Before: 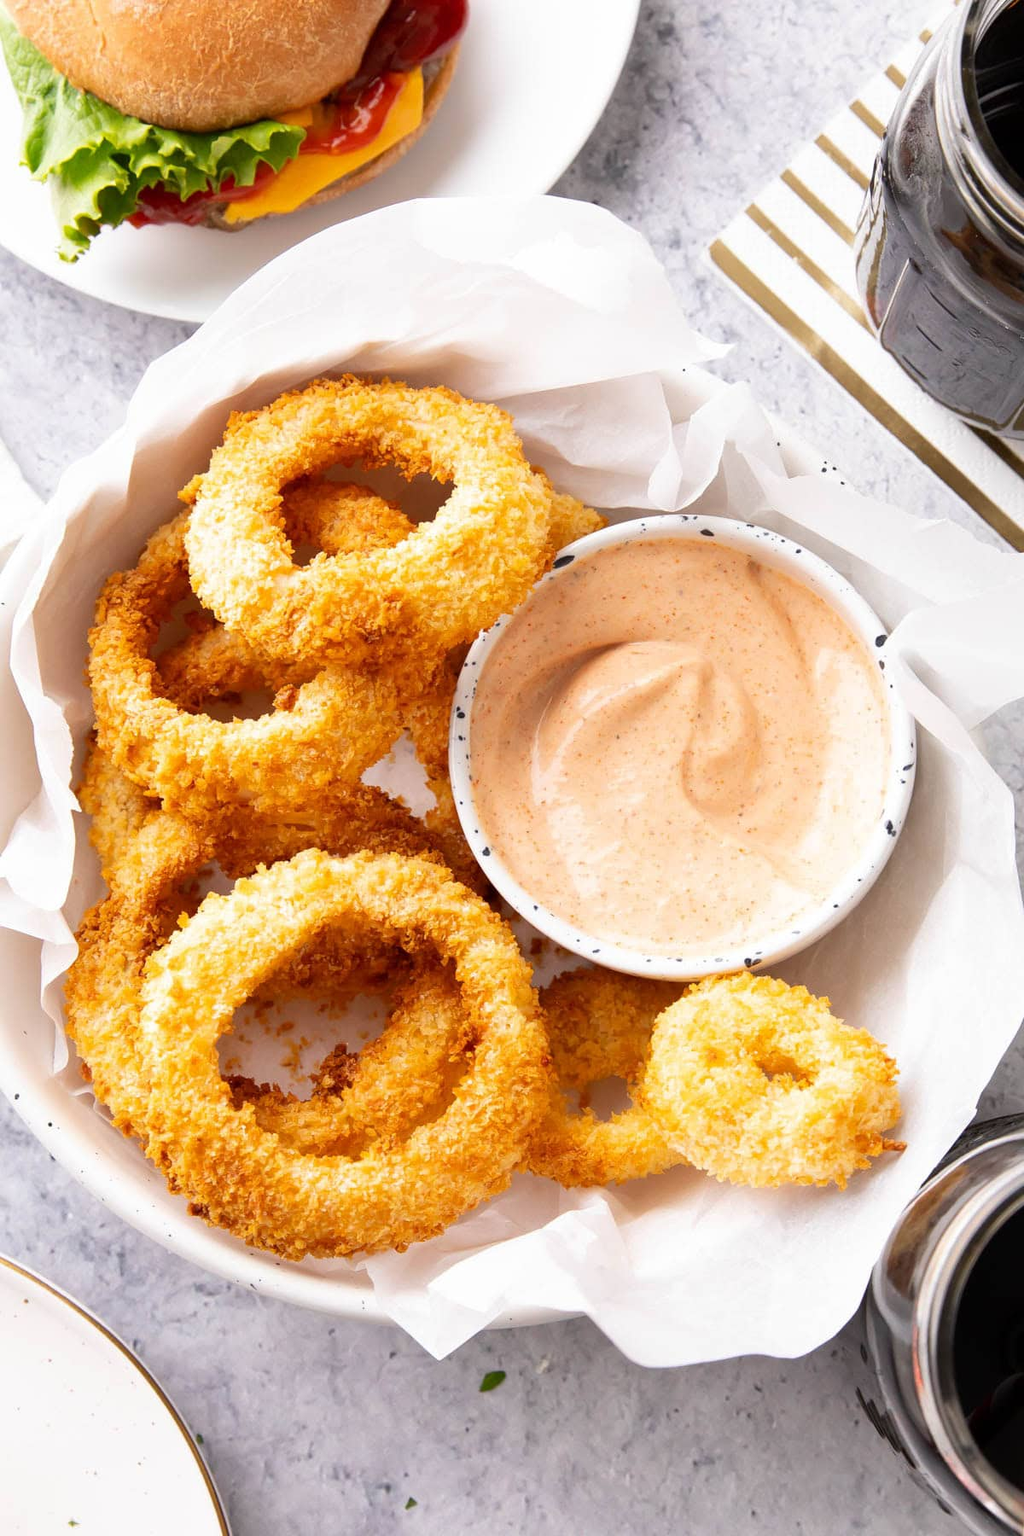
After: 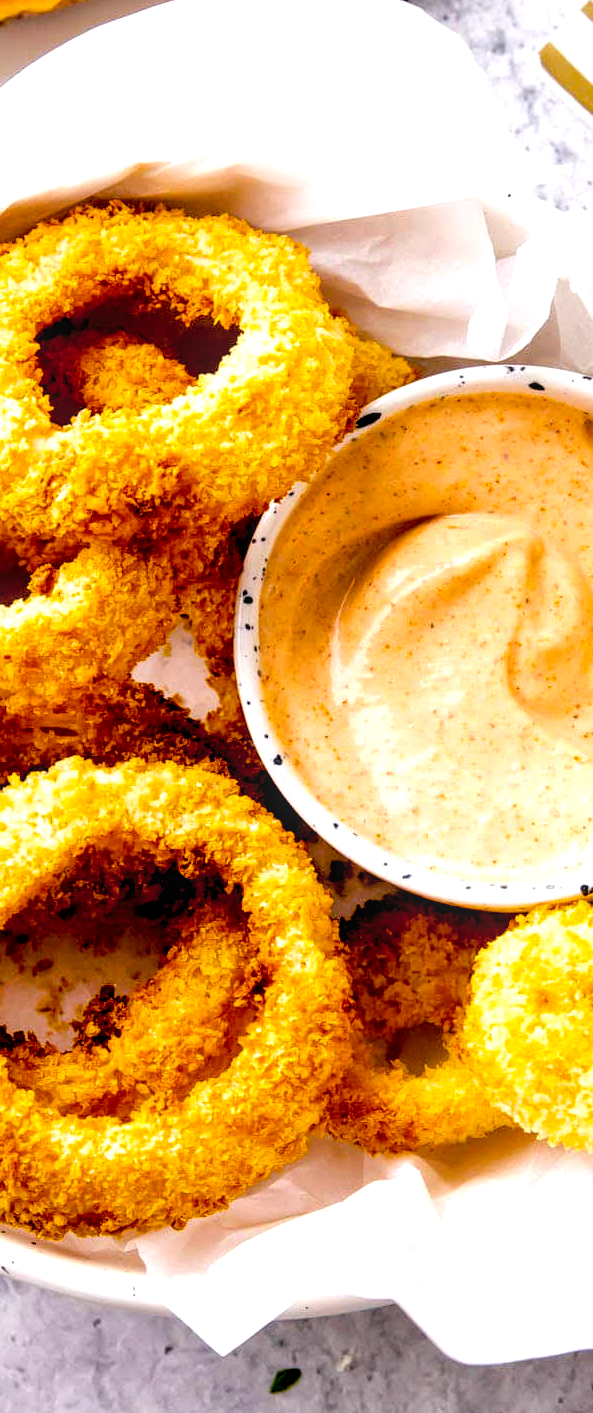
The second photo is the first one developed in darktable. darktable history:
local contrast: detail 130%
exposure: black level correction 0.056, exposure -0.039 EV, compensate highlight preservation false
levels: levels [0.055, 0.477, 0.9]
crop and rotate: angle 0.02°, left 24.353%, top 13.219%, right 26.156%, bottom 8.224%
color balance rgb: perceptual saturation grading › global saturation 30%, global vibrance 20%
